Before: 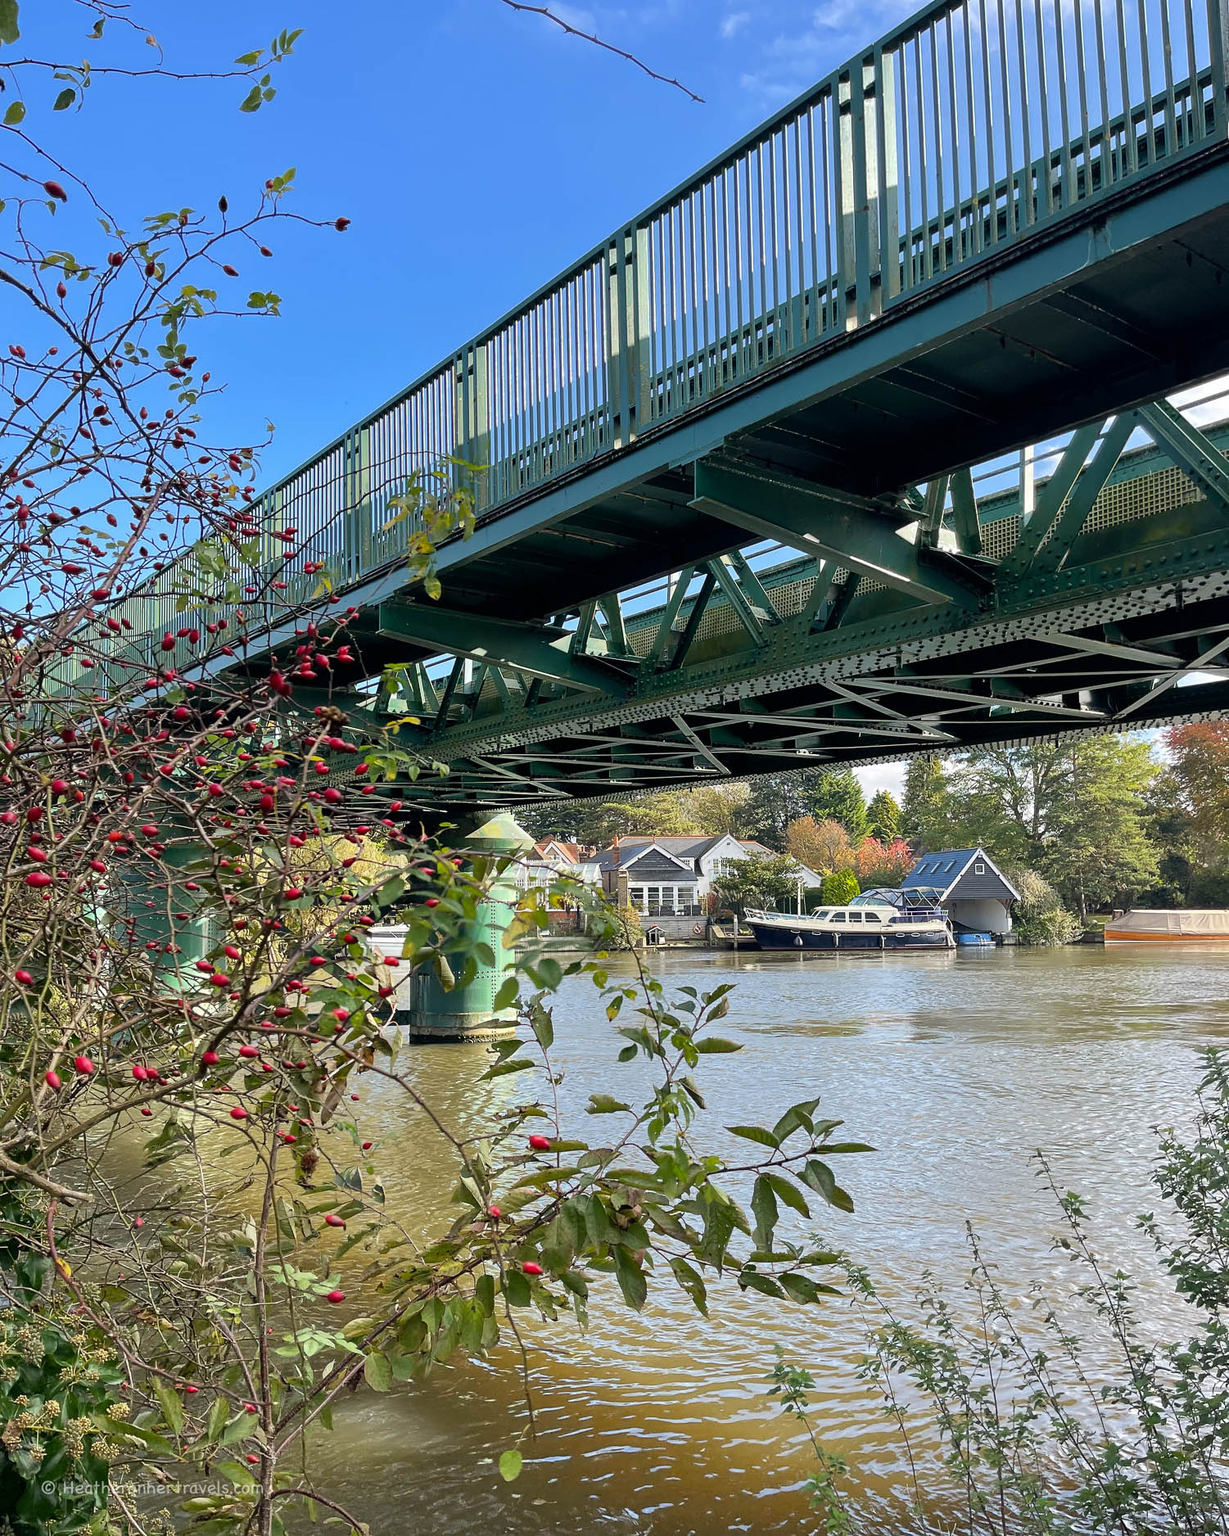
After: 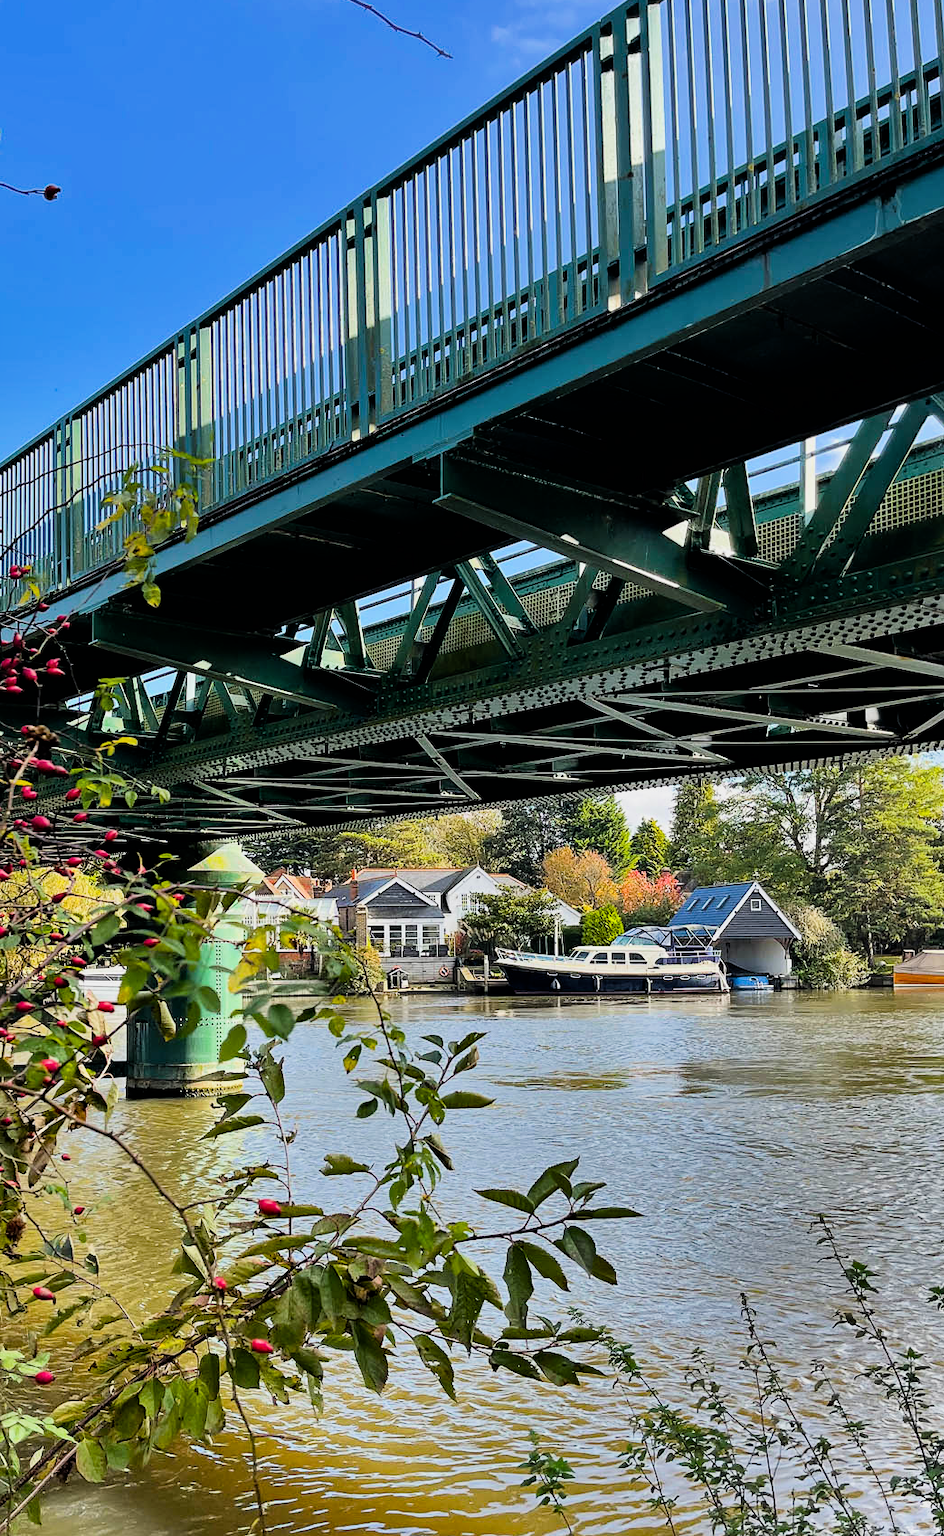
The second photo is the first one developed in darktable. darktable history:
shadows and highlights: shadows 20.77, highlights -82.6, soften with gaussian
color balance rgb: power › hue 310.1°, highlights gain › luminance 14.631%, perceptual saturation grading › global saturation 31.305%, global vibrance 14.191%
crop and rotate: left 24.06%, top 3.297%, right 6.343%, bottom 6.19%
filmic rgb: black relative exposure -7.96 EV, white relative exposure 4.01 EV, hardness 4.12, contrast 1.372
